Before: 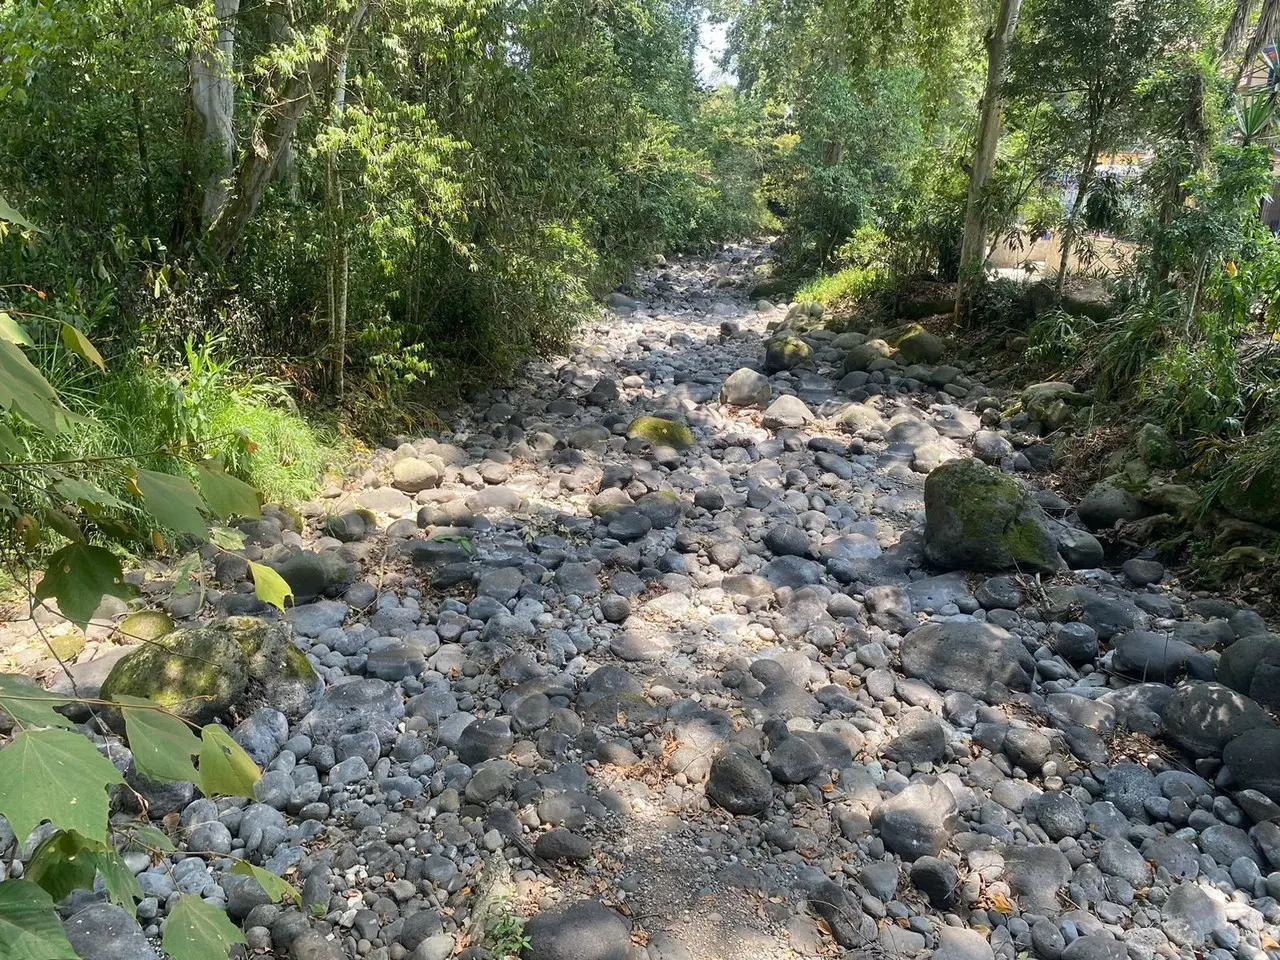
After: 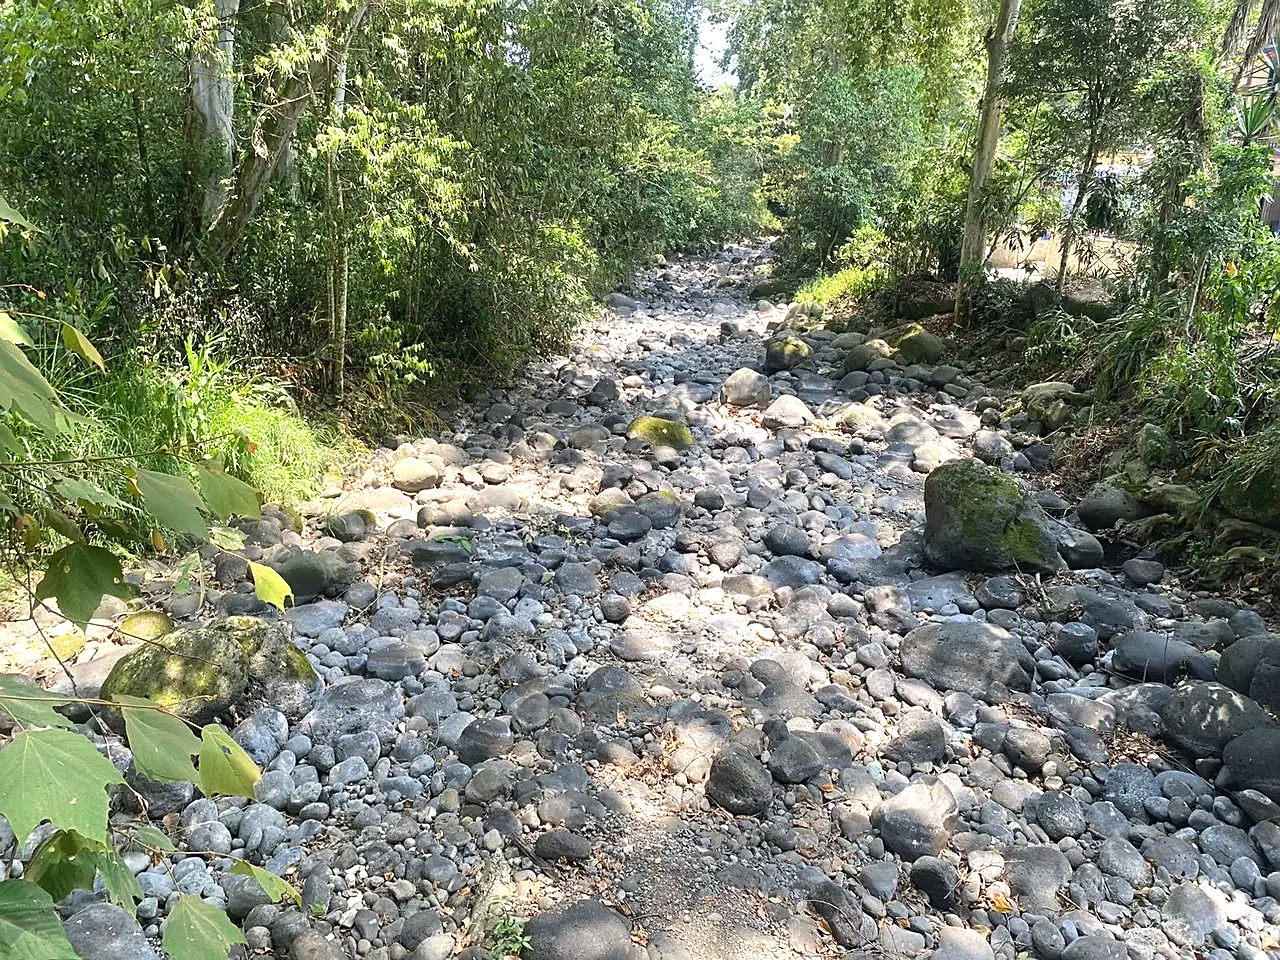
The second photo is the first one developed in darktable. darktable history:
exposure: black level correction -0.002, exposure 0.54 EV, compensate highlight preservation false
sharpen: on, module defaults
